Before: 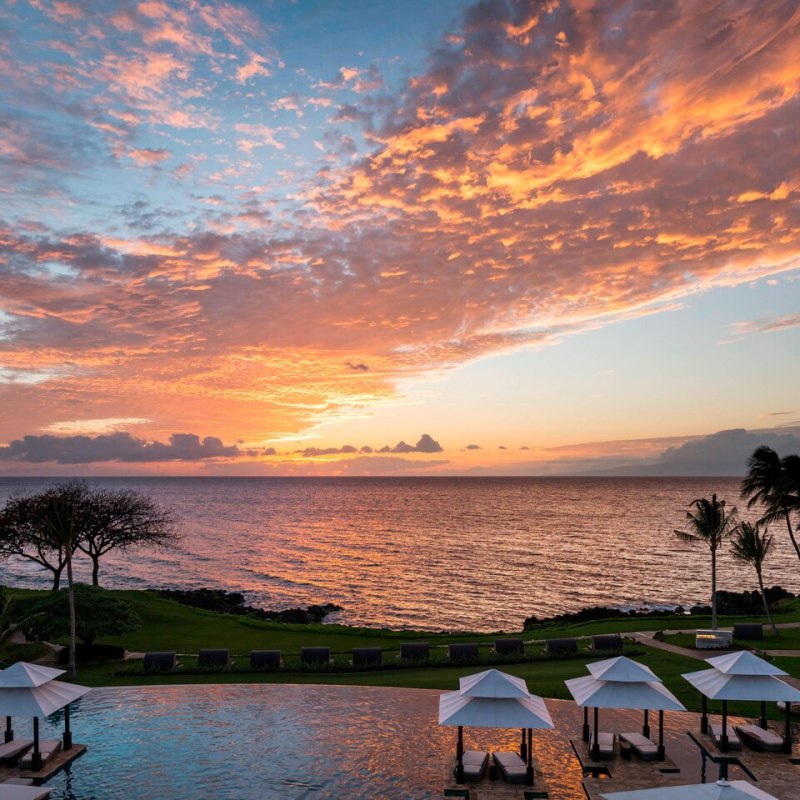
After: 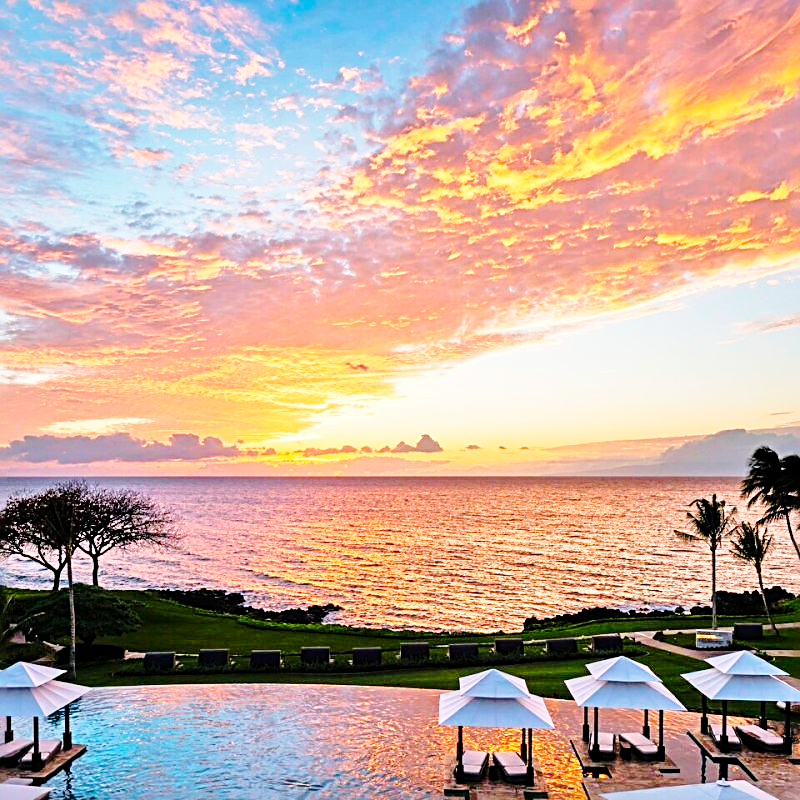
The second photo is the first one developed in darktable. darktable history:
base curve: curves: ch0 [(0, 0) (0.036, 0.037) (0.121, 0.228) (0.46, 0.76) (0.859, 0.983) (1, 1)], preserve colors none
tone equalizer: -7 EV 0.144 EV, -6 EV 0.567 EV, -5 EV 1.12 EV, -4 EV 1.34 EV, -3 EV 1.14 EV, -2 EV 0.6 EV, -1 EV 0.163 EV, mask exposure compensation -0.511 EV
sharpen: radius 2.598, amount 0.679
color balance rgb: linear chroma grading › global chroma 8.833%, perceptual saturation grading › global saturation 0.619%, perceptual saturation grading › mid-tones 11.072%, global vibrance 29.559%
